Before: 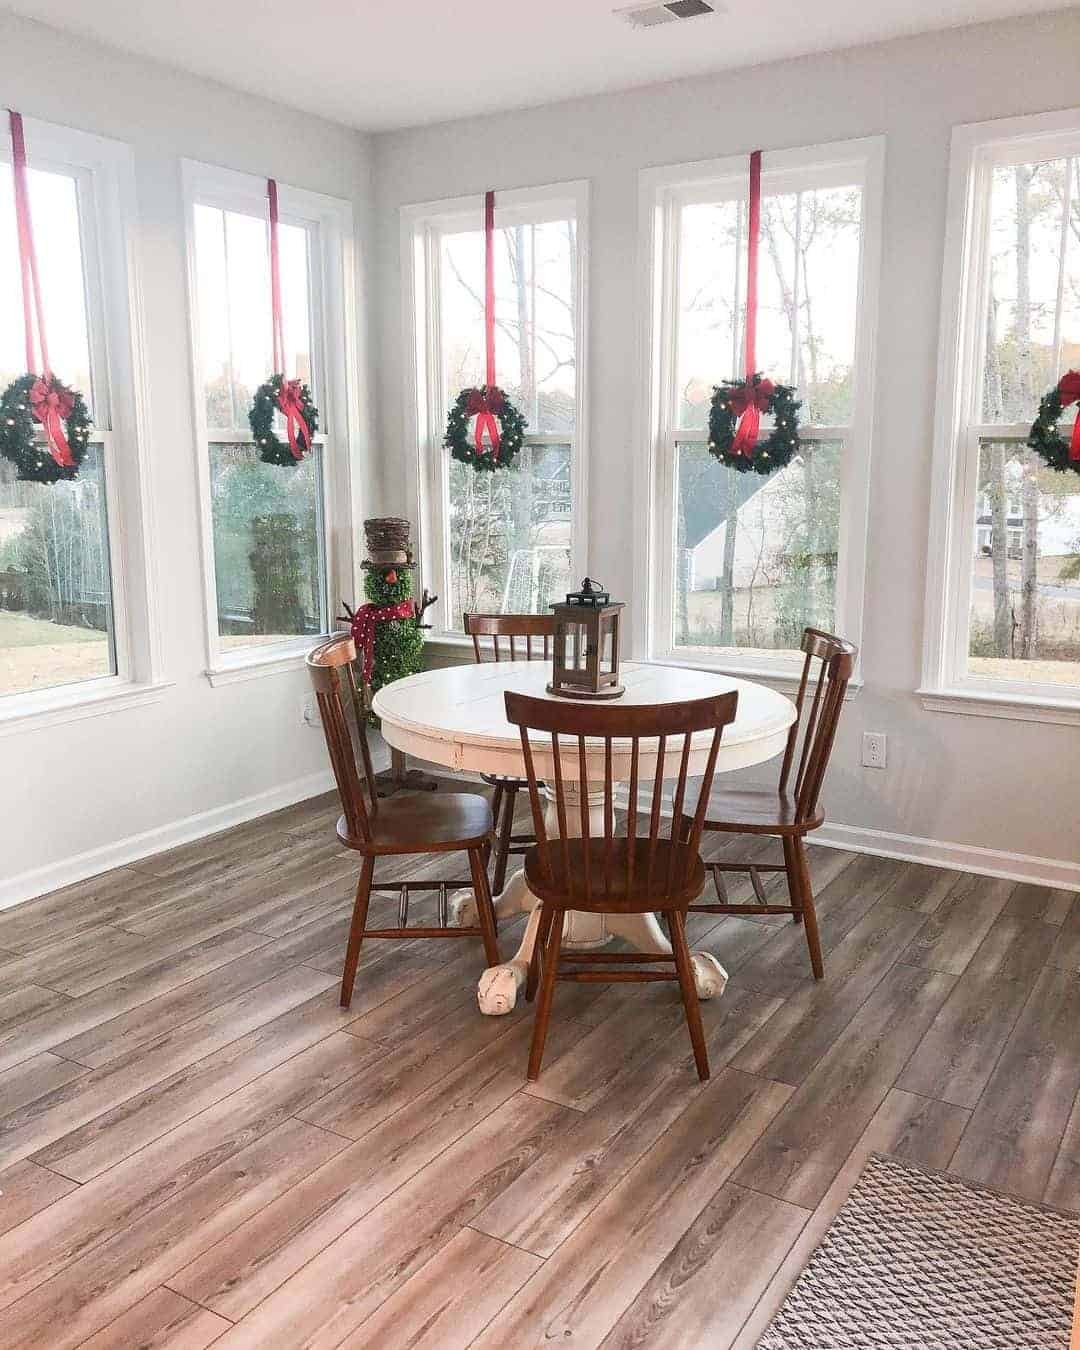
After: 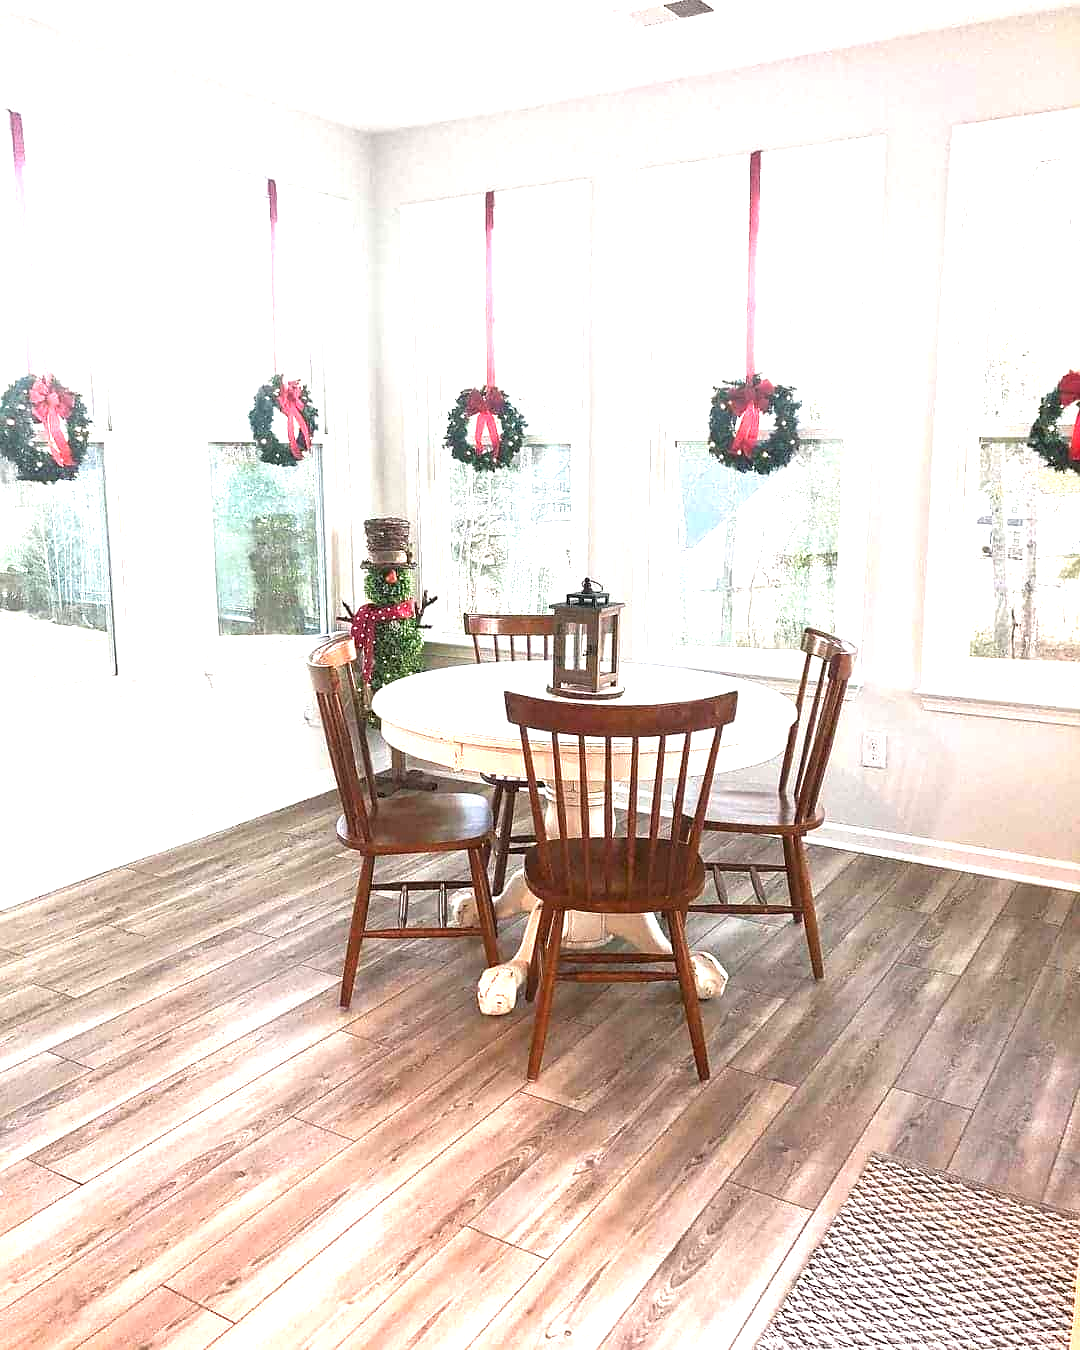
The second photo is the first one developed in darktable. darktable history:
sharpen: amount 0.218
exposure: black level correction 0, exposure 1.199 EV, compensate exposure bias true, compensate highlight preservation false
